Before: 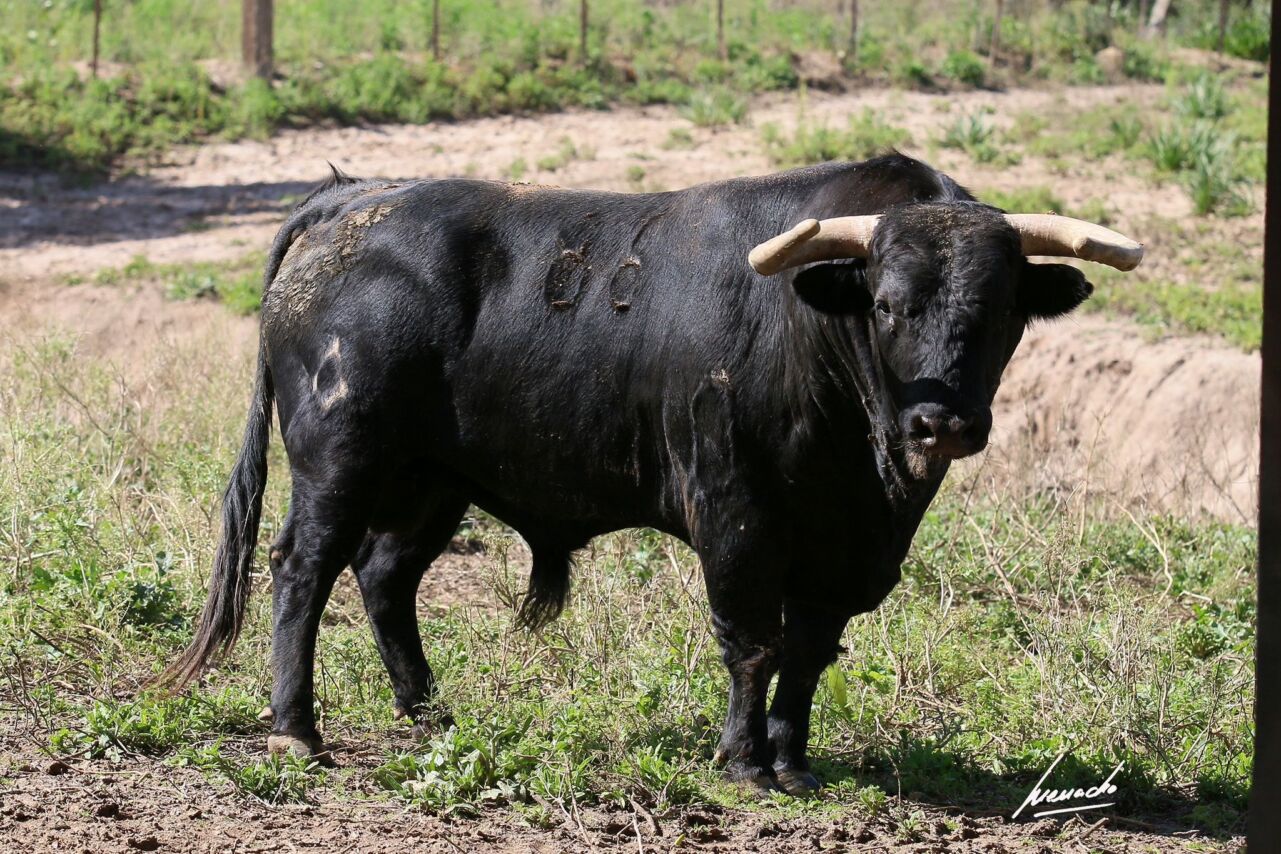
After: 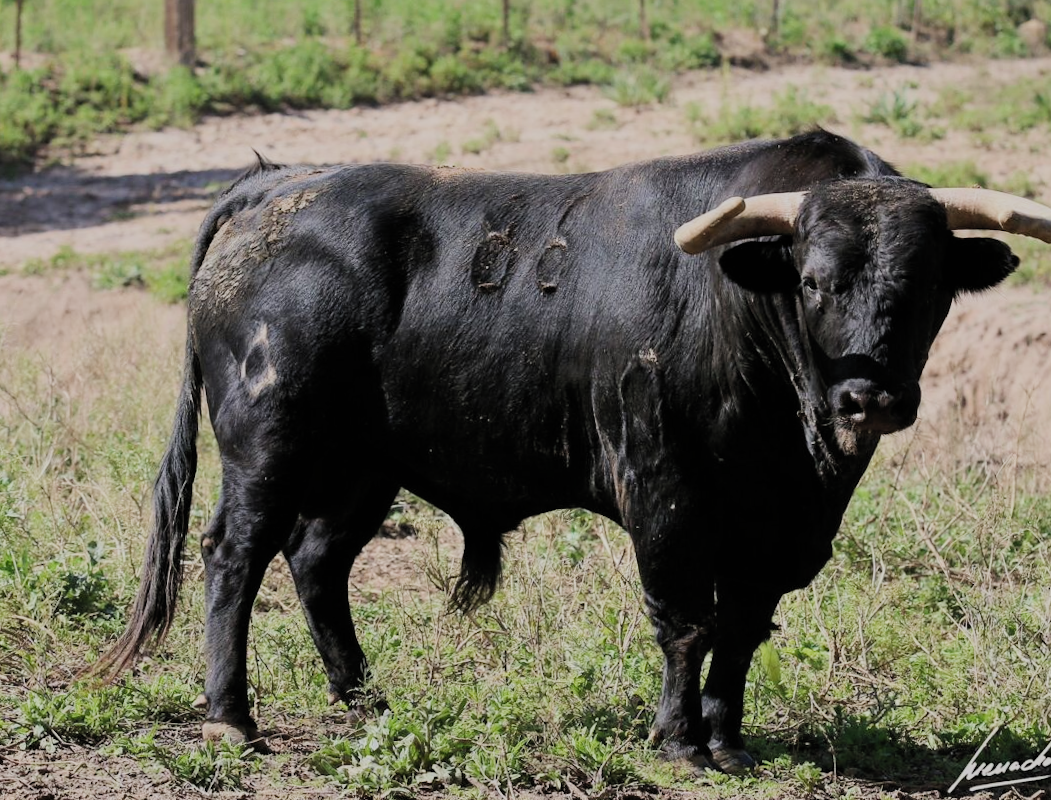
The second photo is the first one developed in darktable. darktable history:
crop and rotate: angle 1.03°, left 4.378%, top 1.014%, right 11.326%, bottom 2.701%
filmic rgb: black relative exposure -7.65 EV, white relative exposure 4.56 EV, hardness 3.61, color science v5 (2021), contrast in shadows safe, contrast in highlights safe
shadows and highlights: shadows 37.01, highlights -26.99, highlights color adjustment 0.365%, soften with gaussian
